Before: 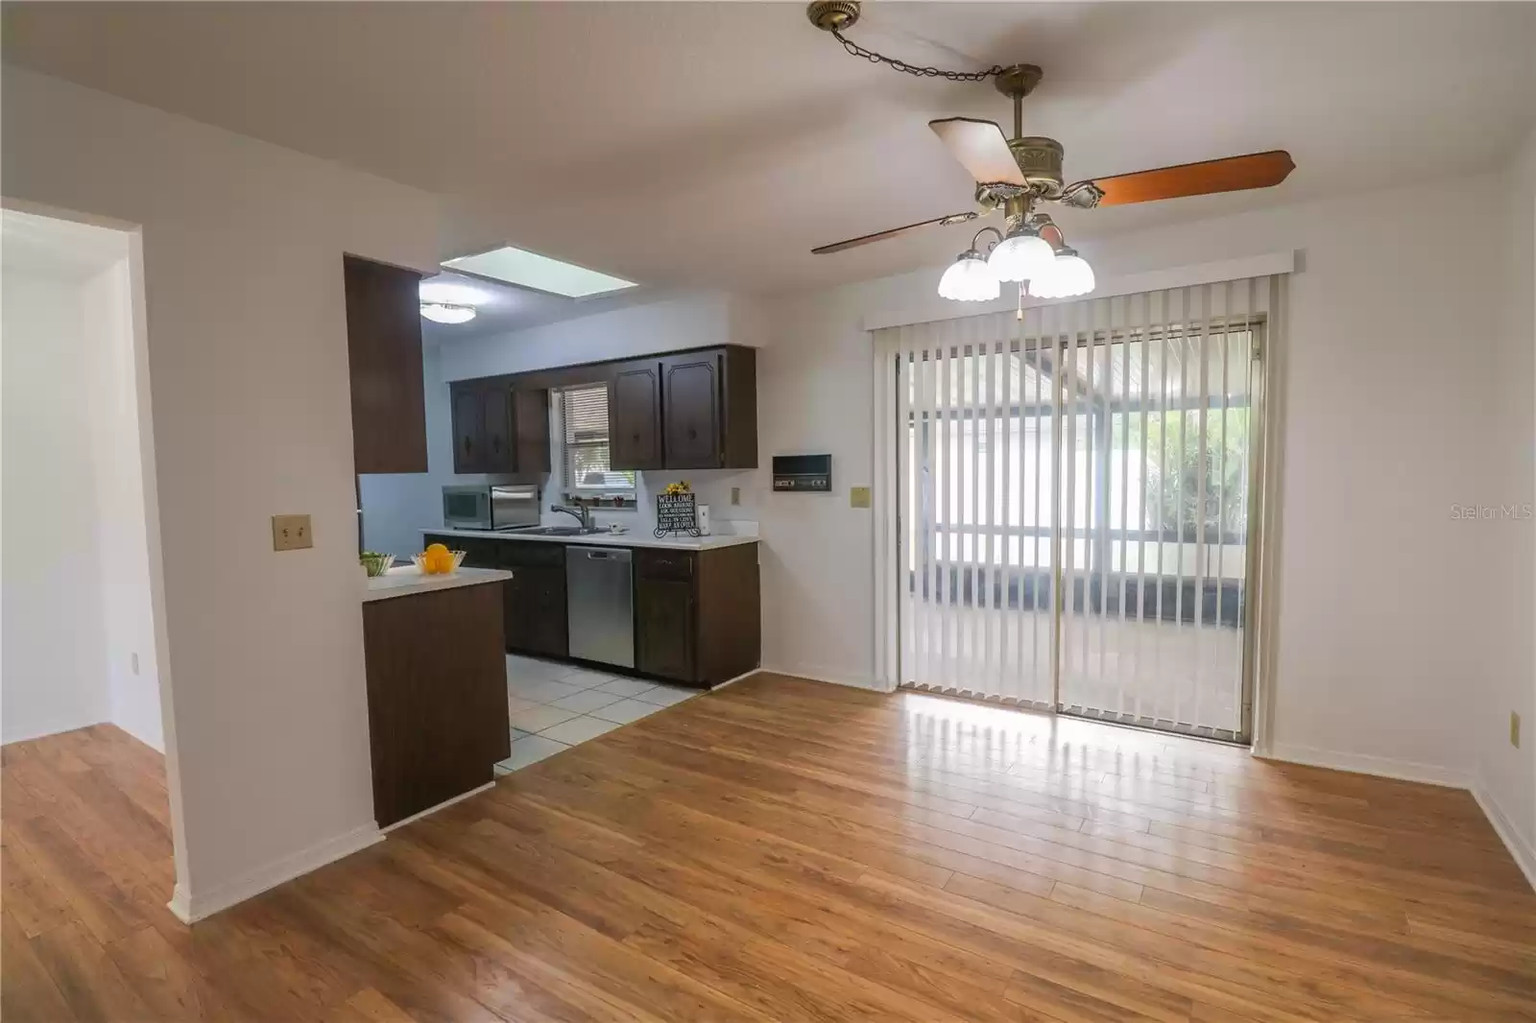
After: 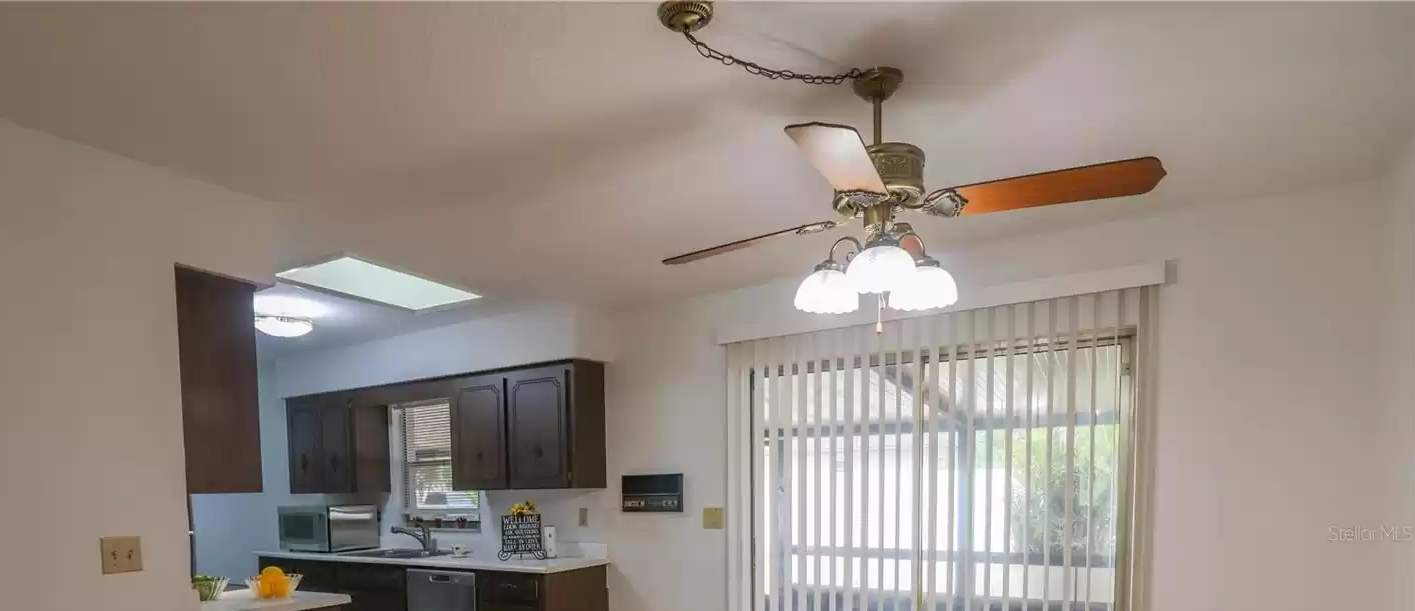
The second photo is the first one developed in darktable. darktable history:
crop and rotate: left 11.543%, bottom 42.659%
